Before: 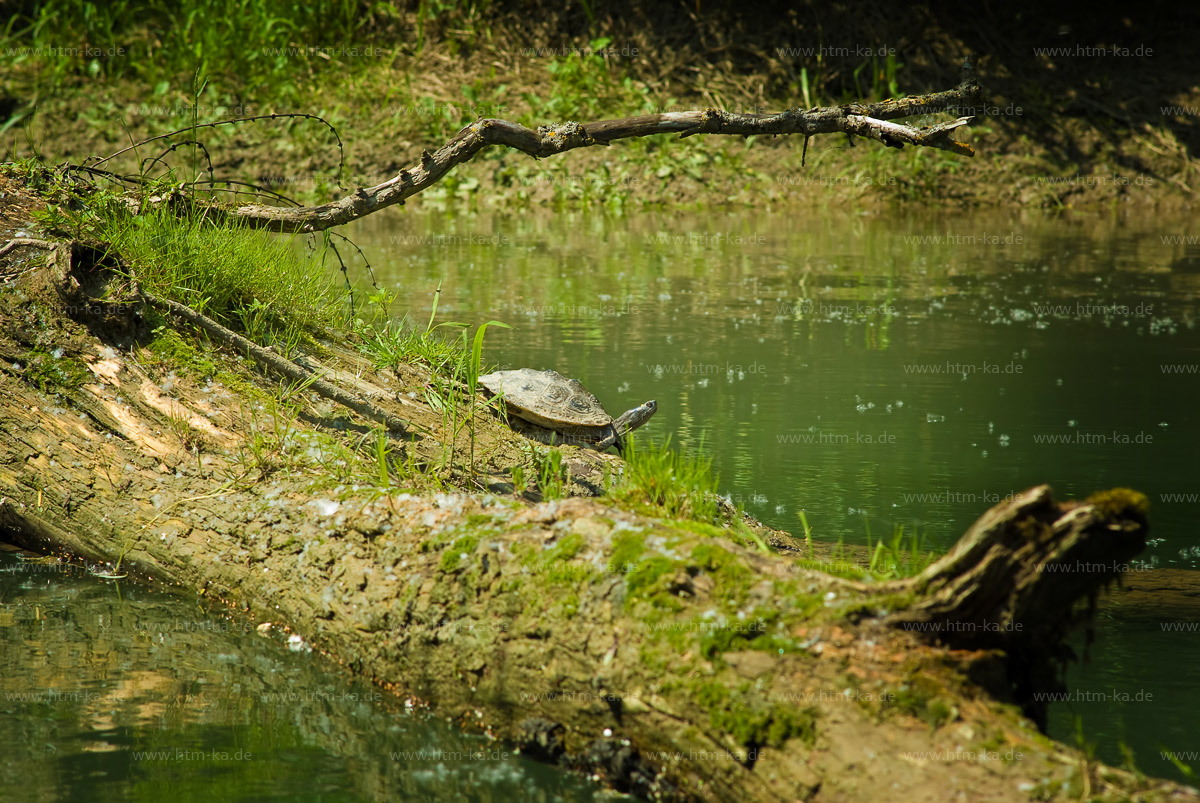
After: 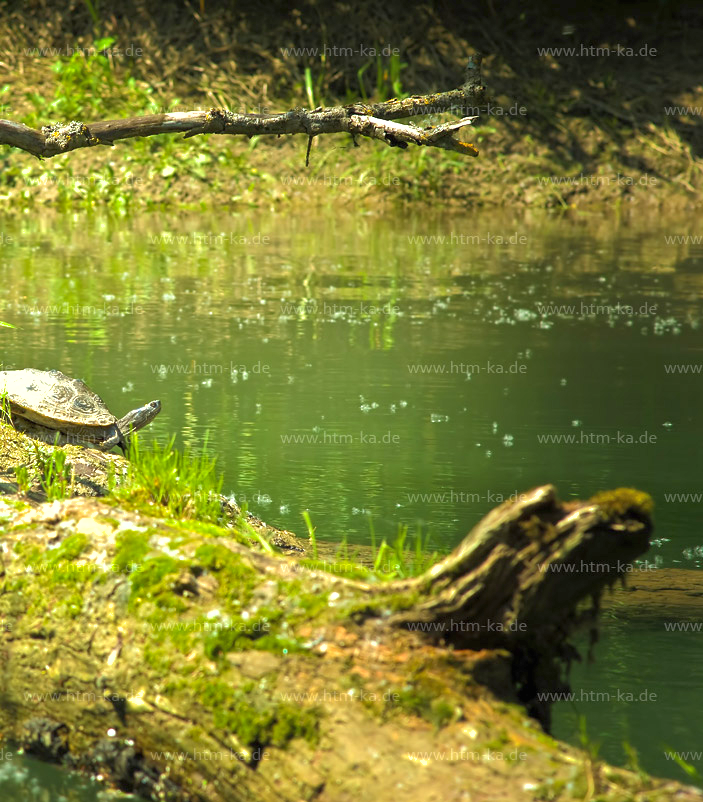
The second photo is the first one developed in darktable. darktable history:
crop: left 41.402%
shadows and highlights: on, module defaults
exposure: black level correction 0, exposure 1 EV, compensate highlight preservation false
